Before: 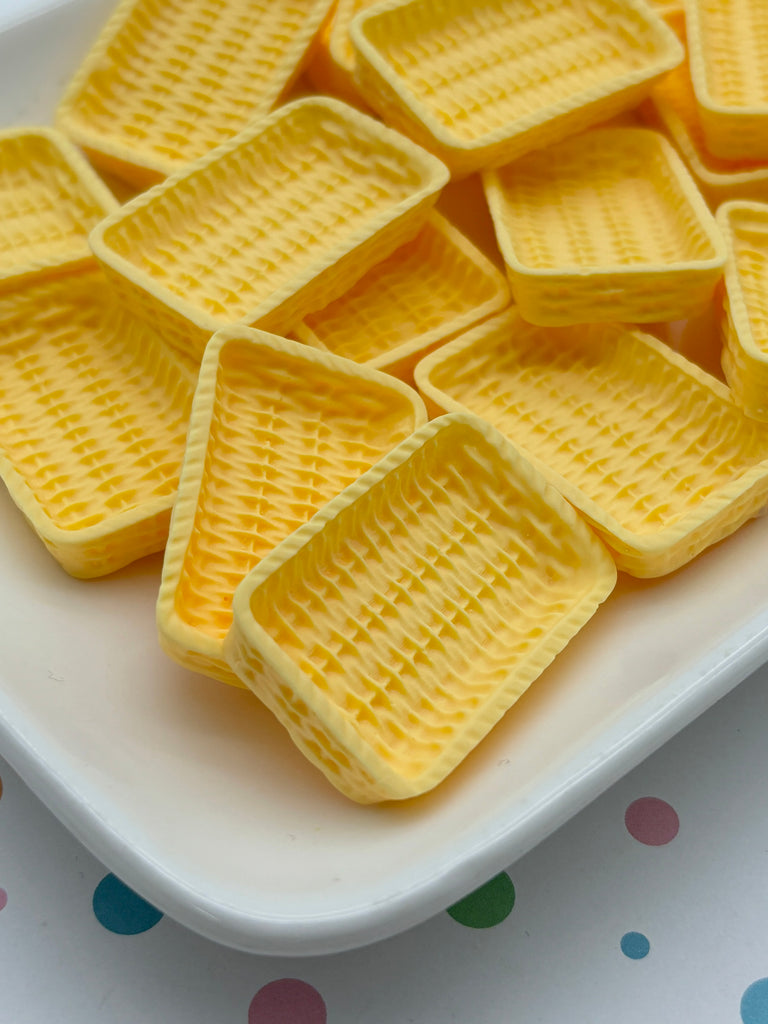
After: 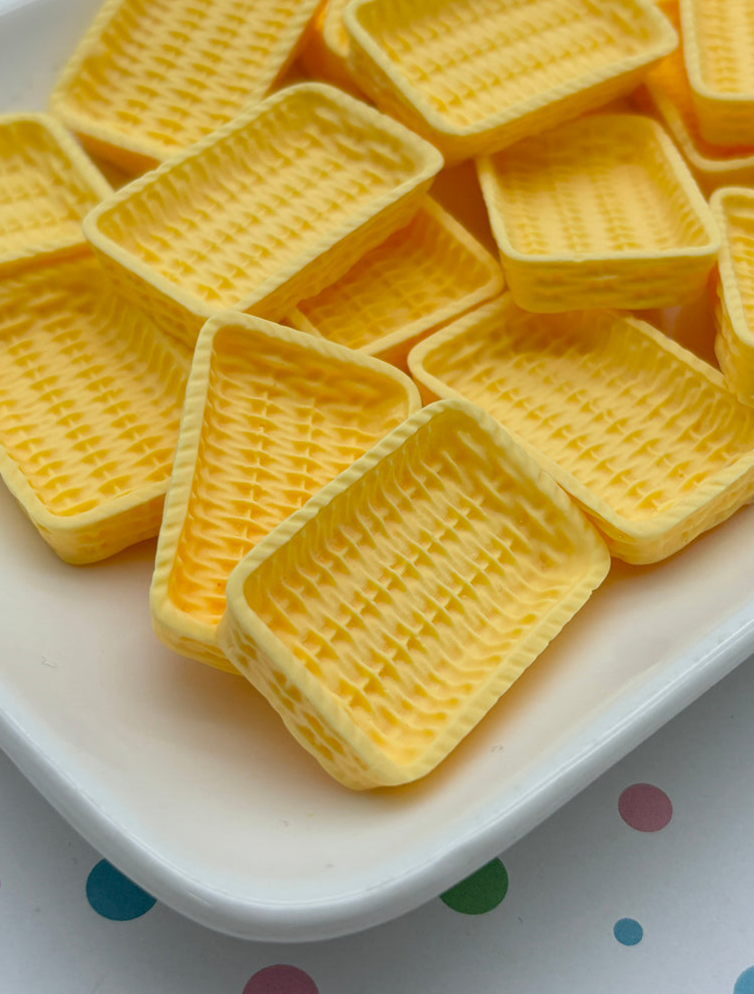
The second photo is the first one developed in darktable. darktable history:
crop and rotate: angle -0.5°
rotate and perspective: rotation -0.45°, automatic cropping original format, crop left 0.008, crop right 0.992, crop top 0.012, crop bottom 0.988
